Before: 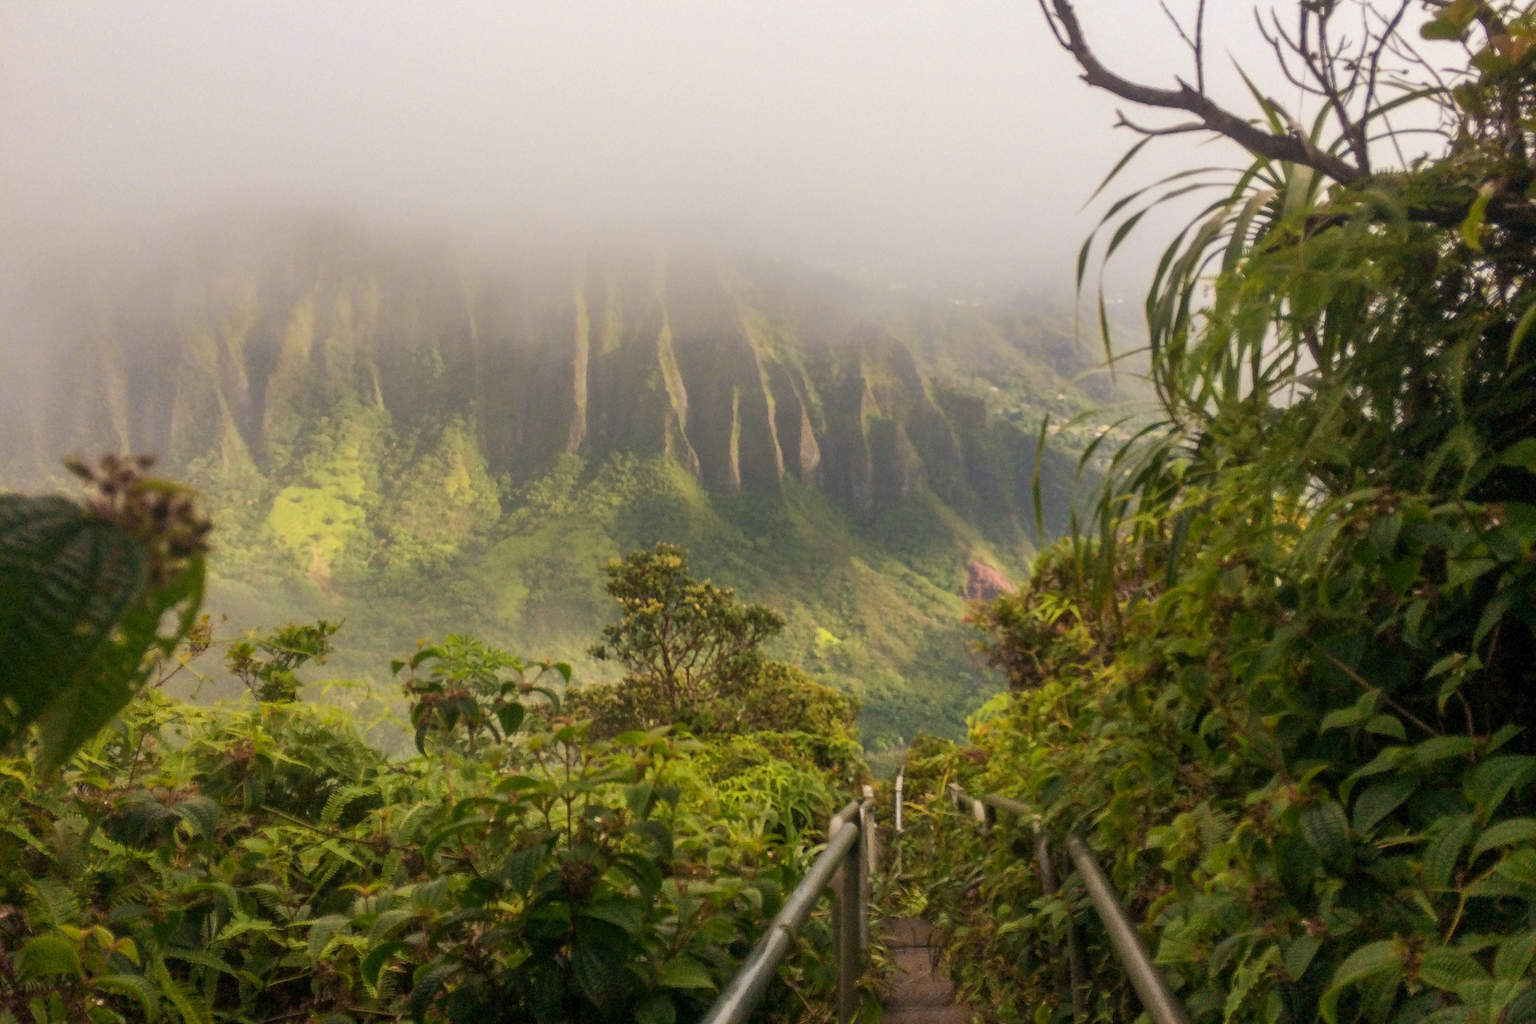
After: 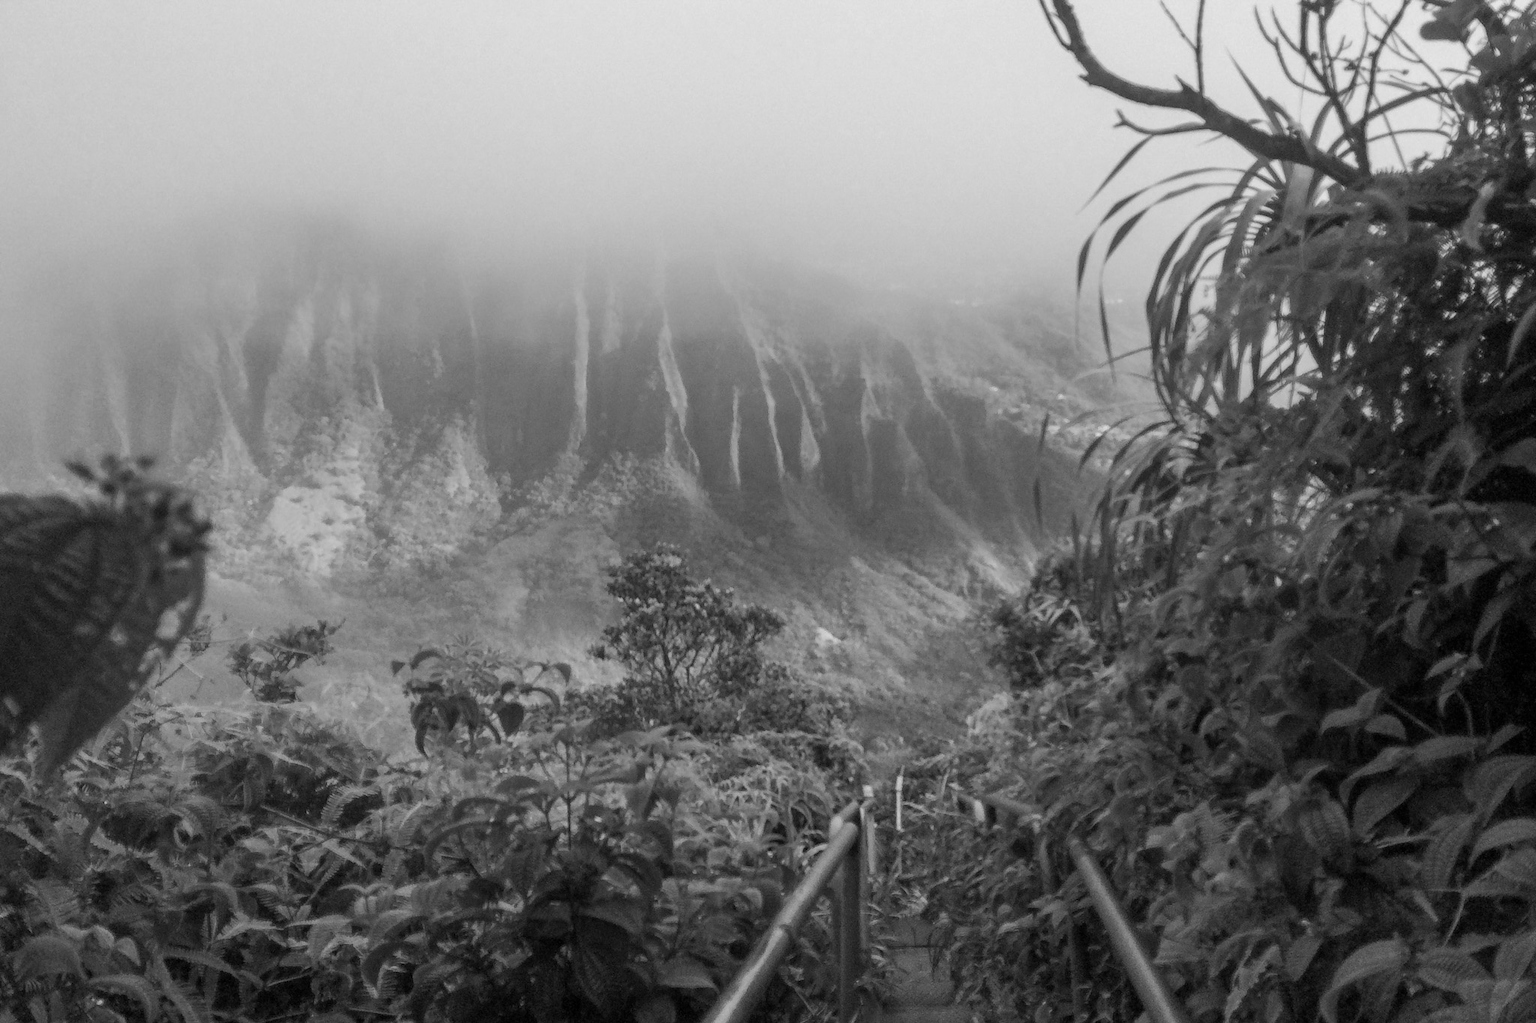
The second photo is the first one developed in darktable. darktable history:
white balance: red 0.925, blue 1.046
color zones: curves: ch0 [(0, 0.5) (0.143, 0.5) (0.286, 0.5) (0.429, 0.495) (0.571, 0.437) (0.714, 0.44) (0.857, 0.496) (1, 0.5)]
monochrome: size 1
